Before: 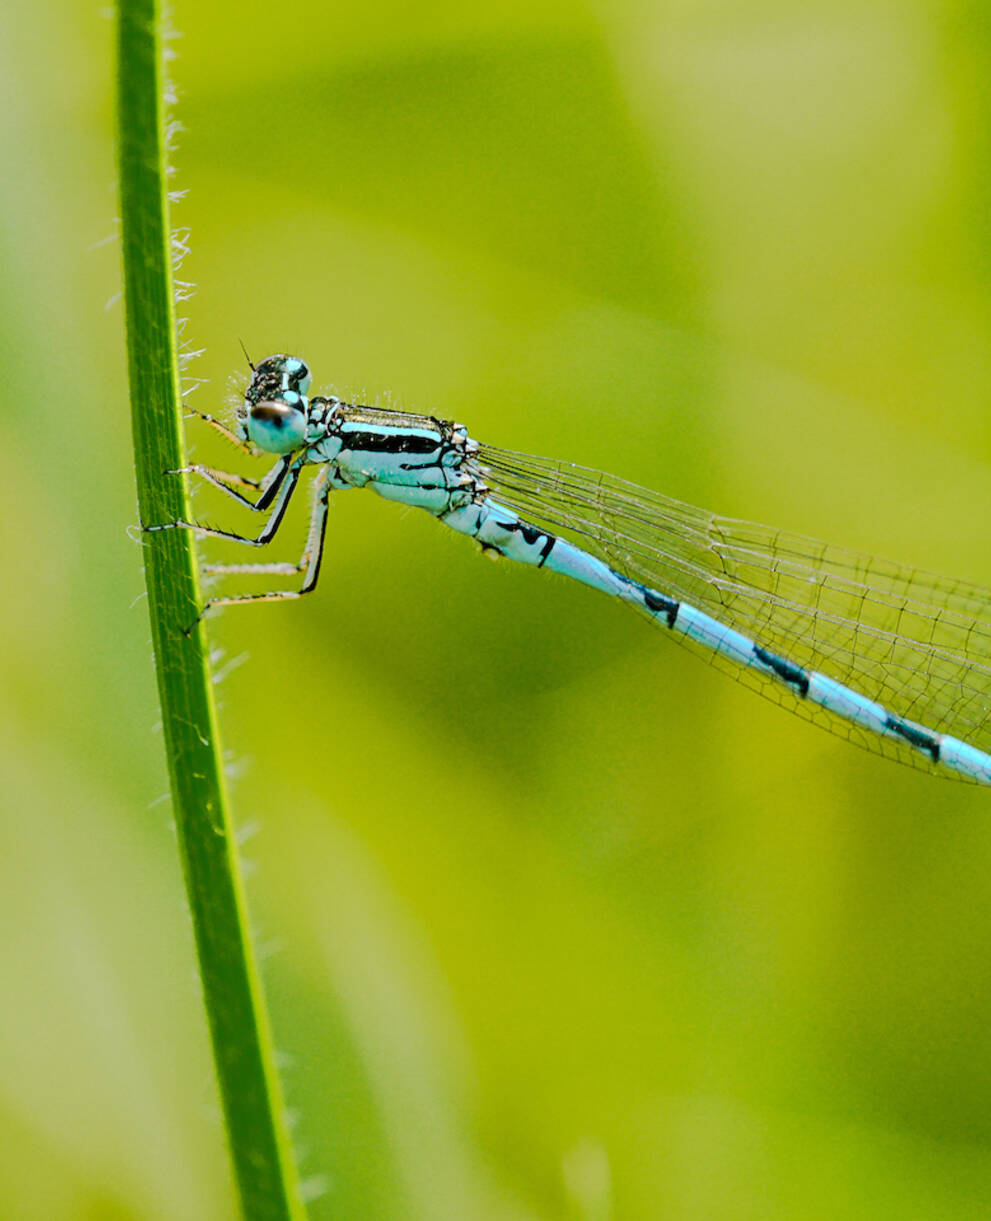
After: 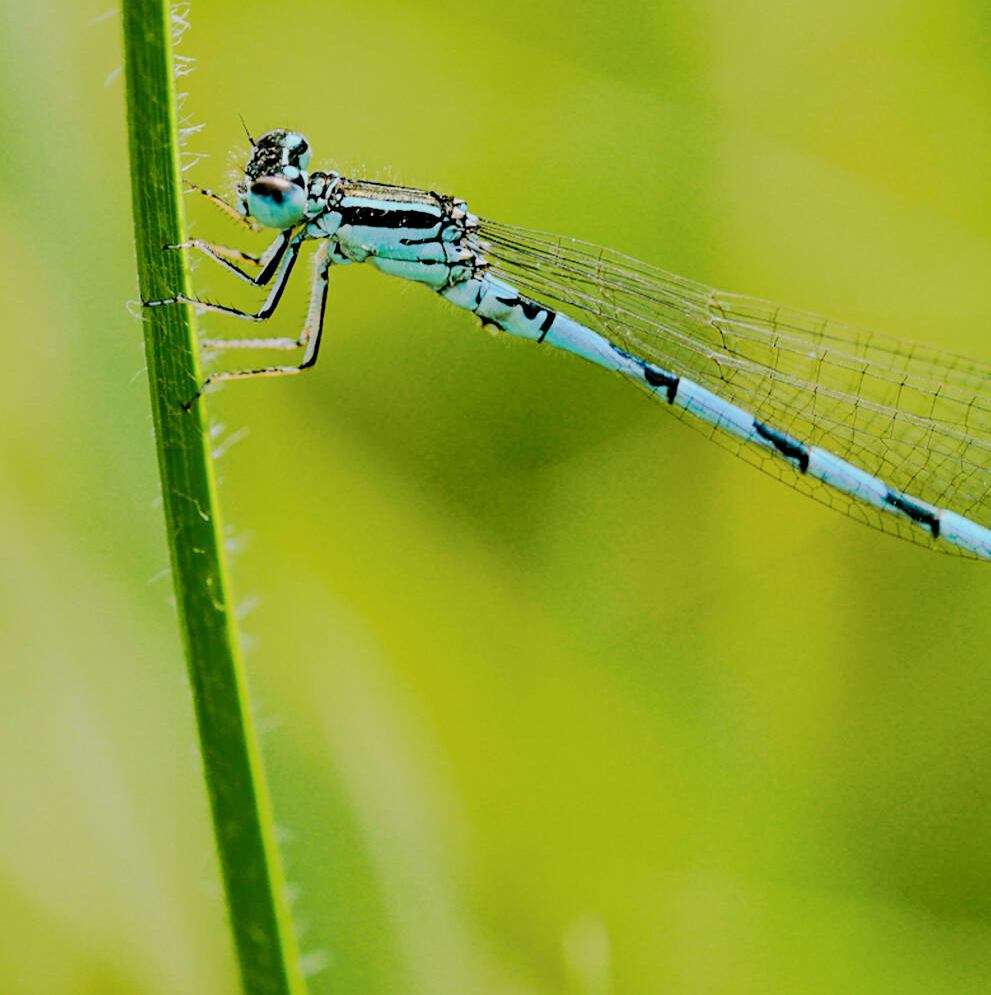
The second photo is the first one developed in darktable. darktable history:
filmic rgb: black relative exposure -5 EV, hardness 2.88, contrast 1.3, highlights saturation mix -30%
crop and rotate: top 18.507%
white balance: red 1.009, blue 1.027
